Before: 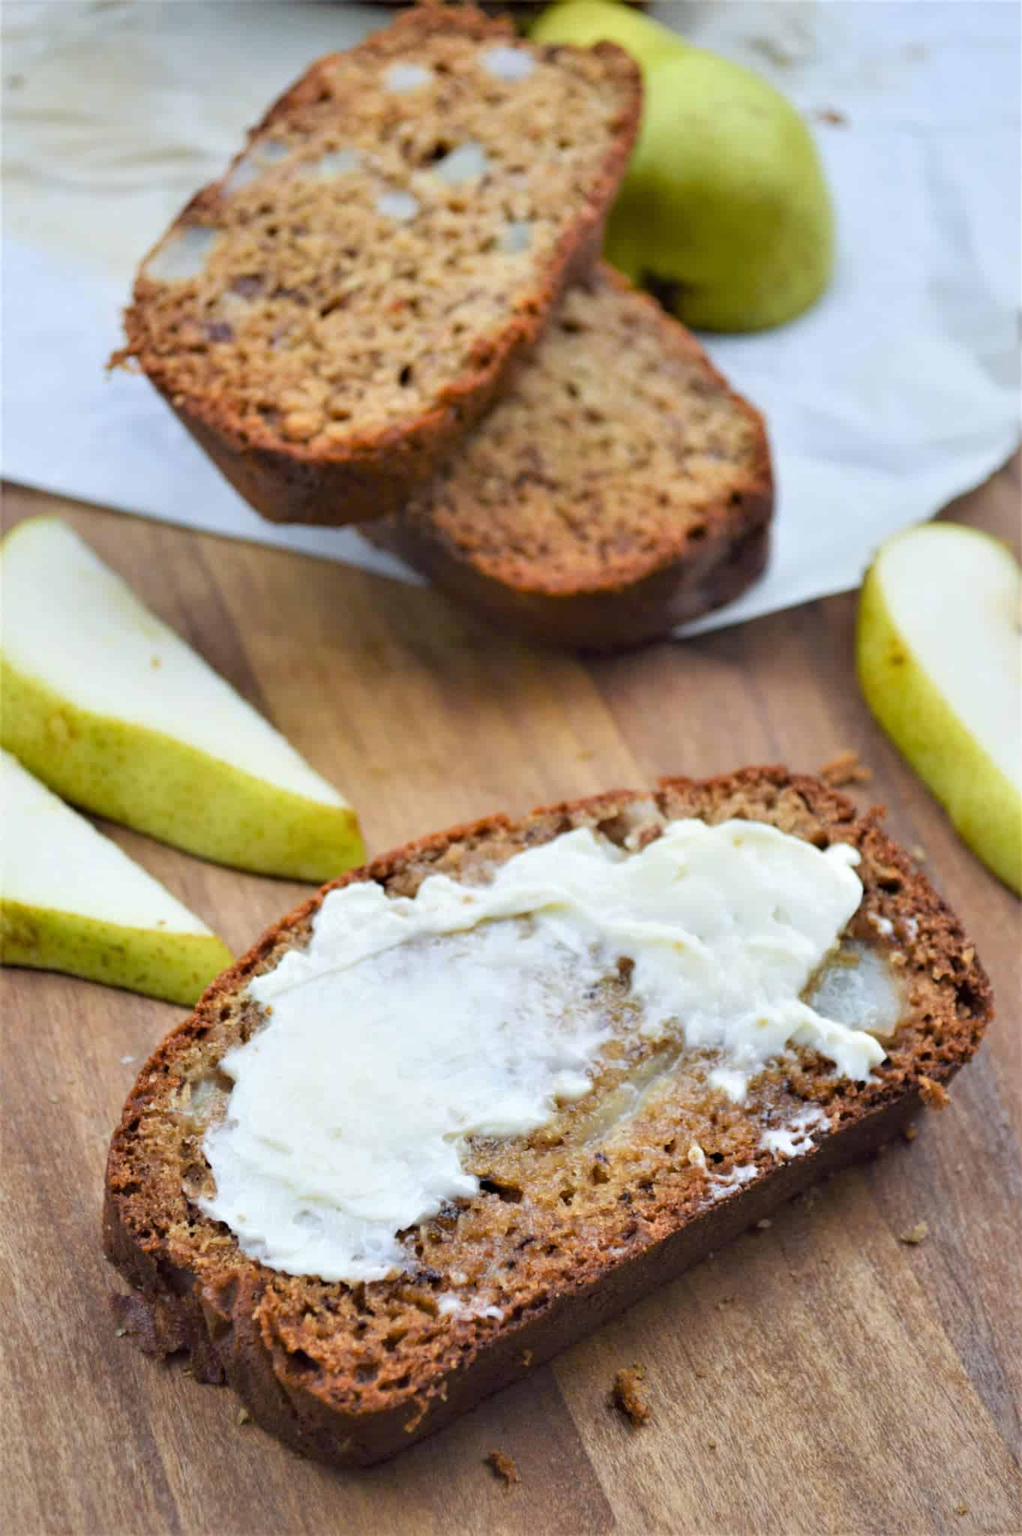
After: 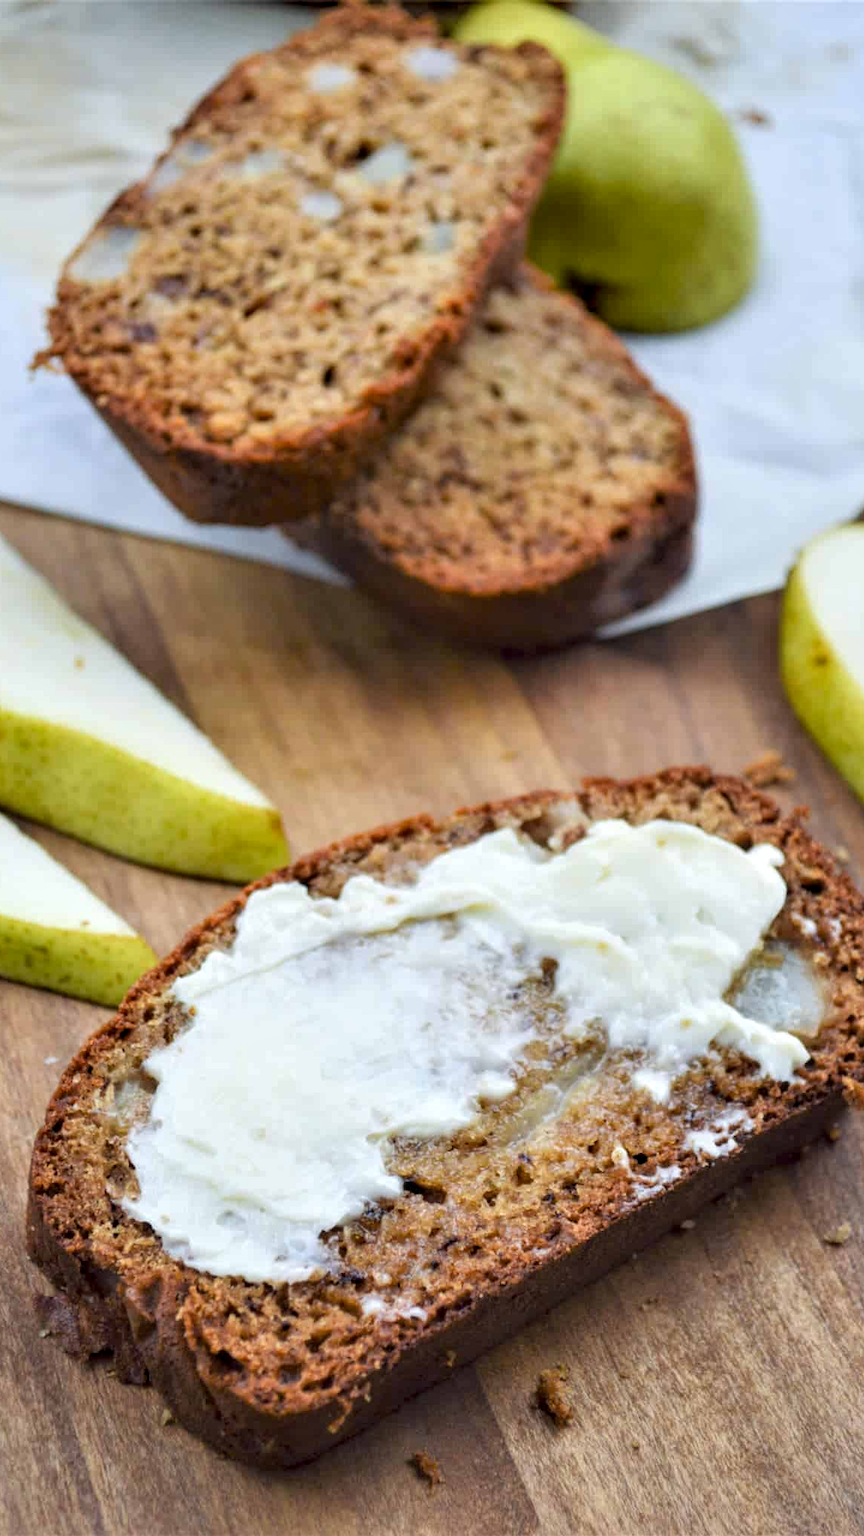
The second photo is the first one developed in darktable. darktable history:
crop: left 7.504%, right 7.847%
local contrast: on, module defaults
